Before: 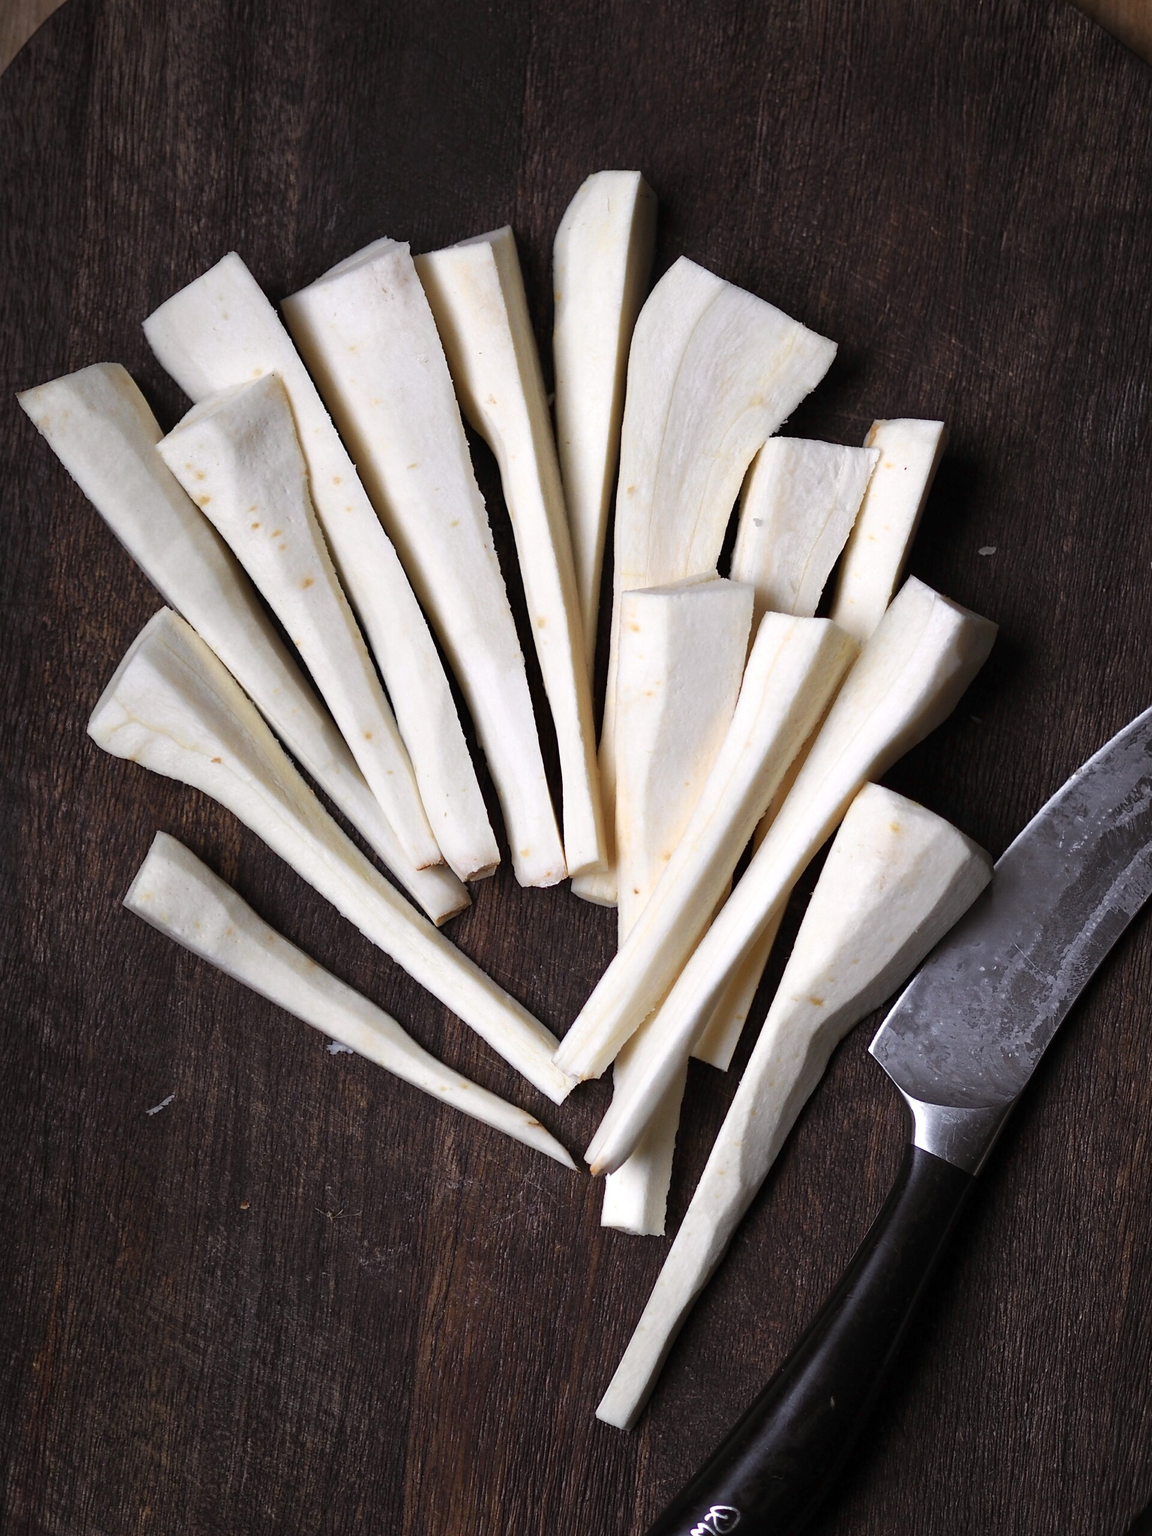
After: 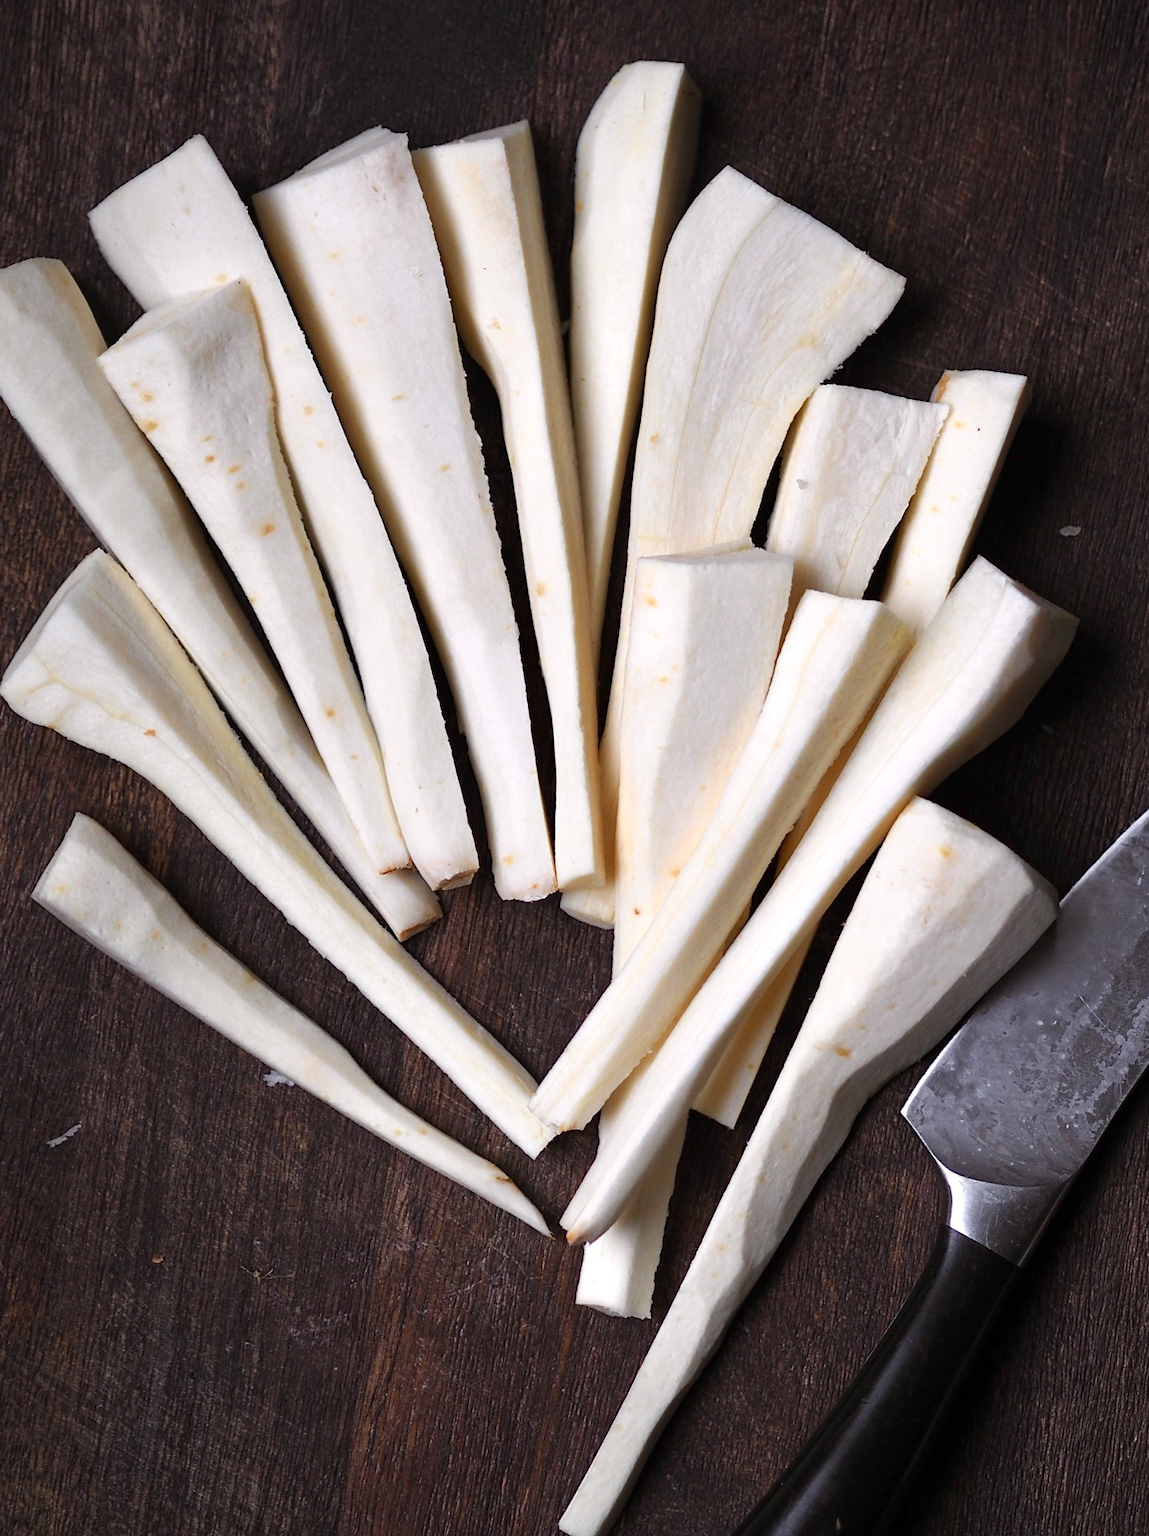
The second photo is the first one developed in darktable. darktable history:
crop and rotate: angle -2.83°, left 5.108%, top 5.199%, right 4.779%, bottom 4.494%
